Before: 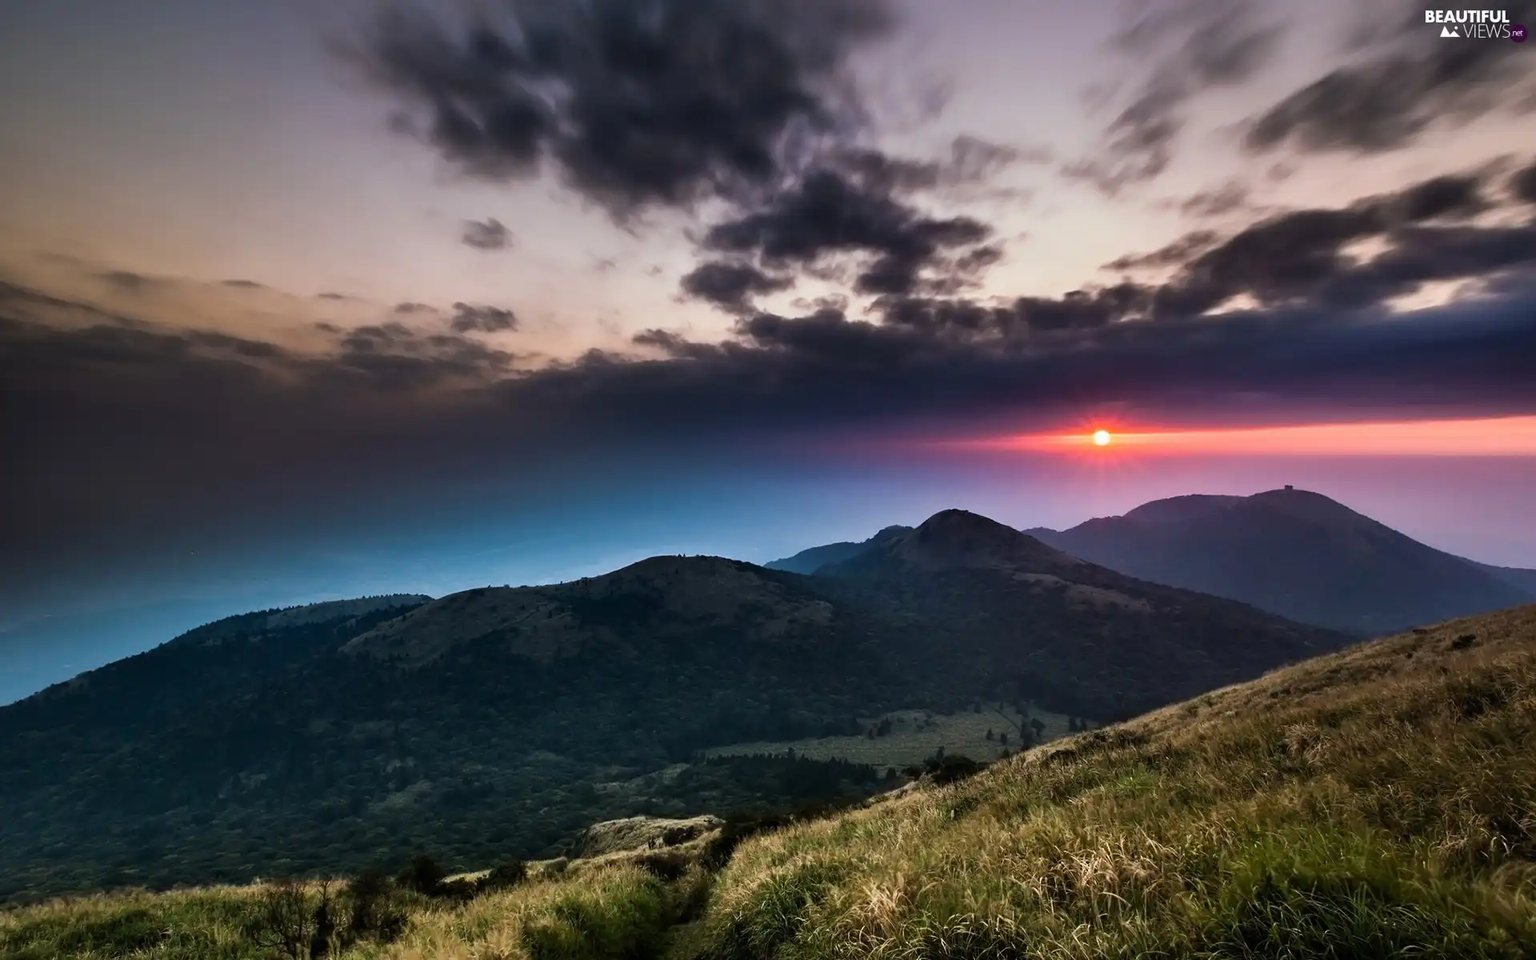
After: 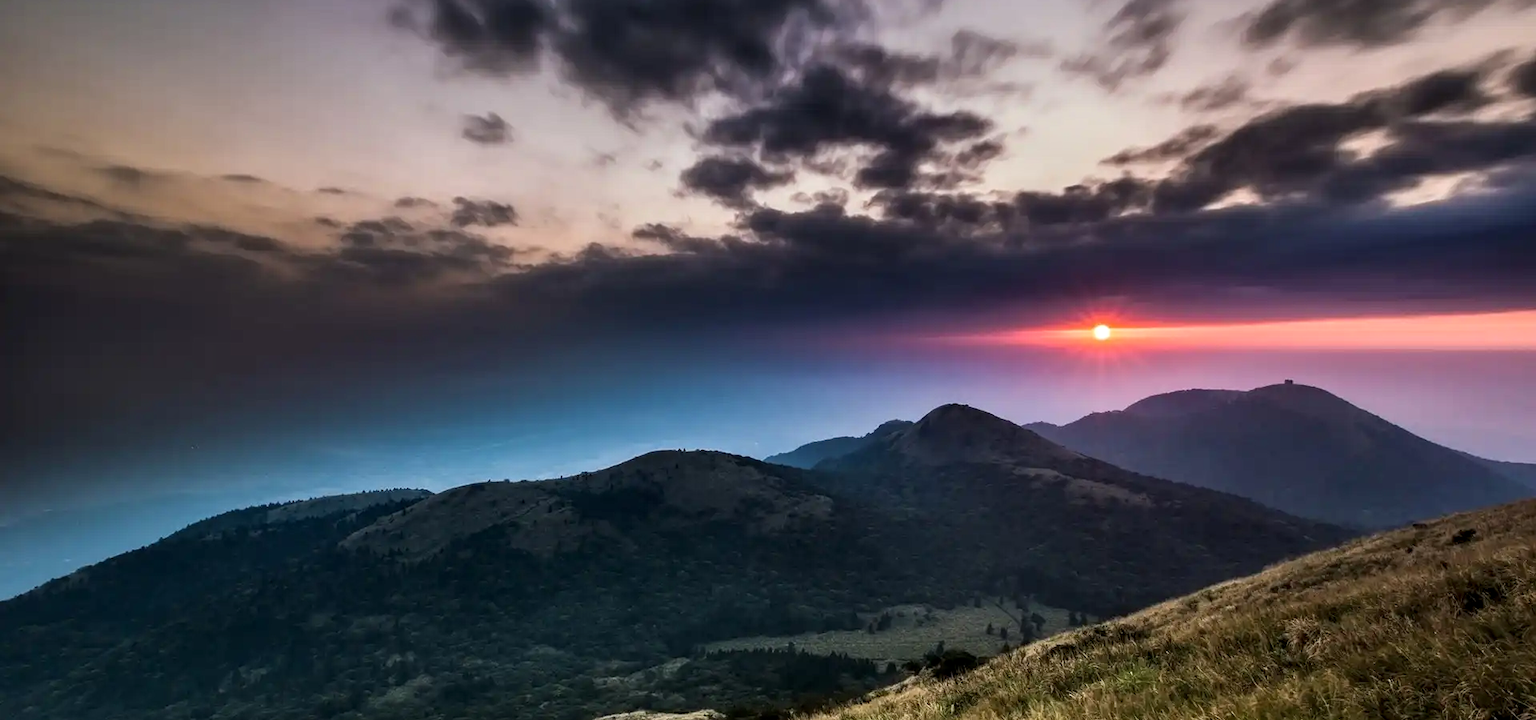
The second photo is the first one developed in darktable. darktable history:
local contrast: highlights 53%, shadows 53%, detail 130%, midtone range 0.448
crop: top 11.026%, bottom 13.877%
